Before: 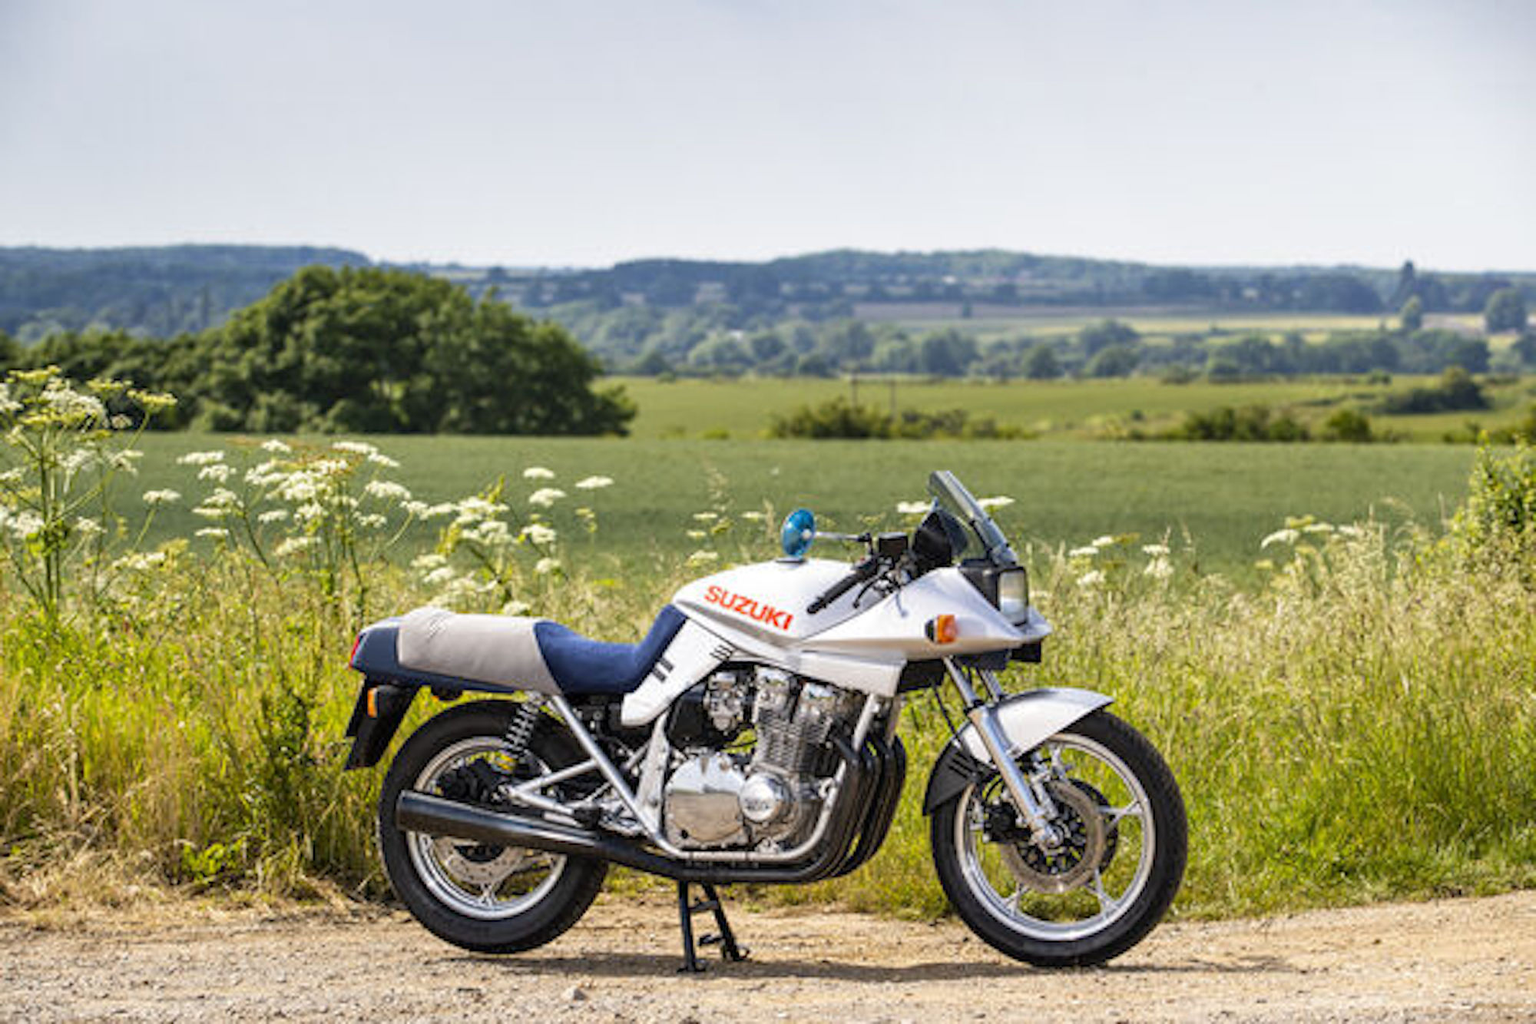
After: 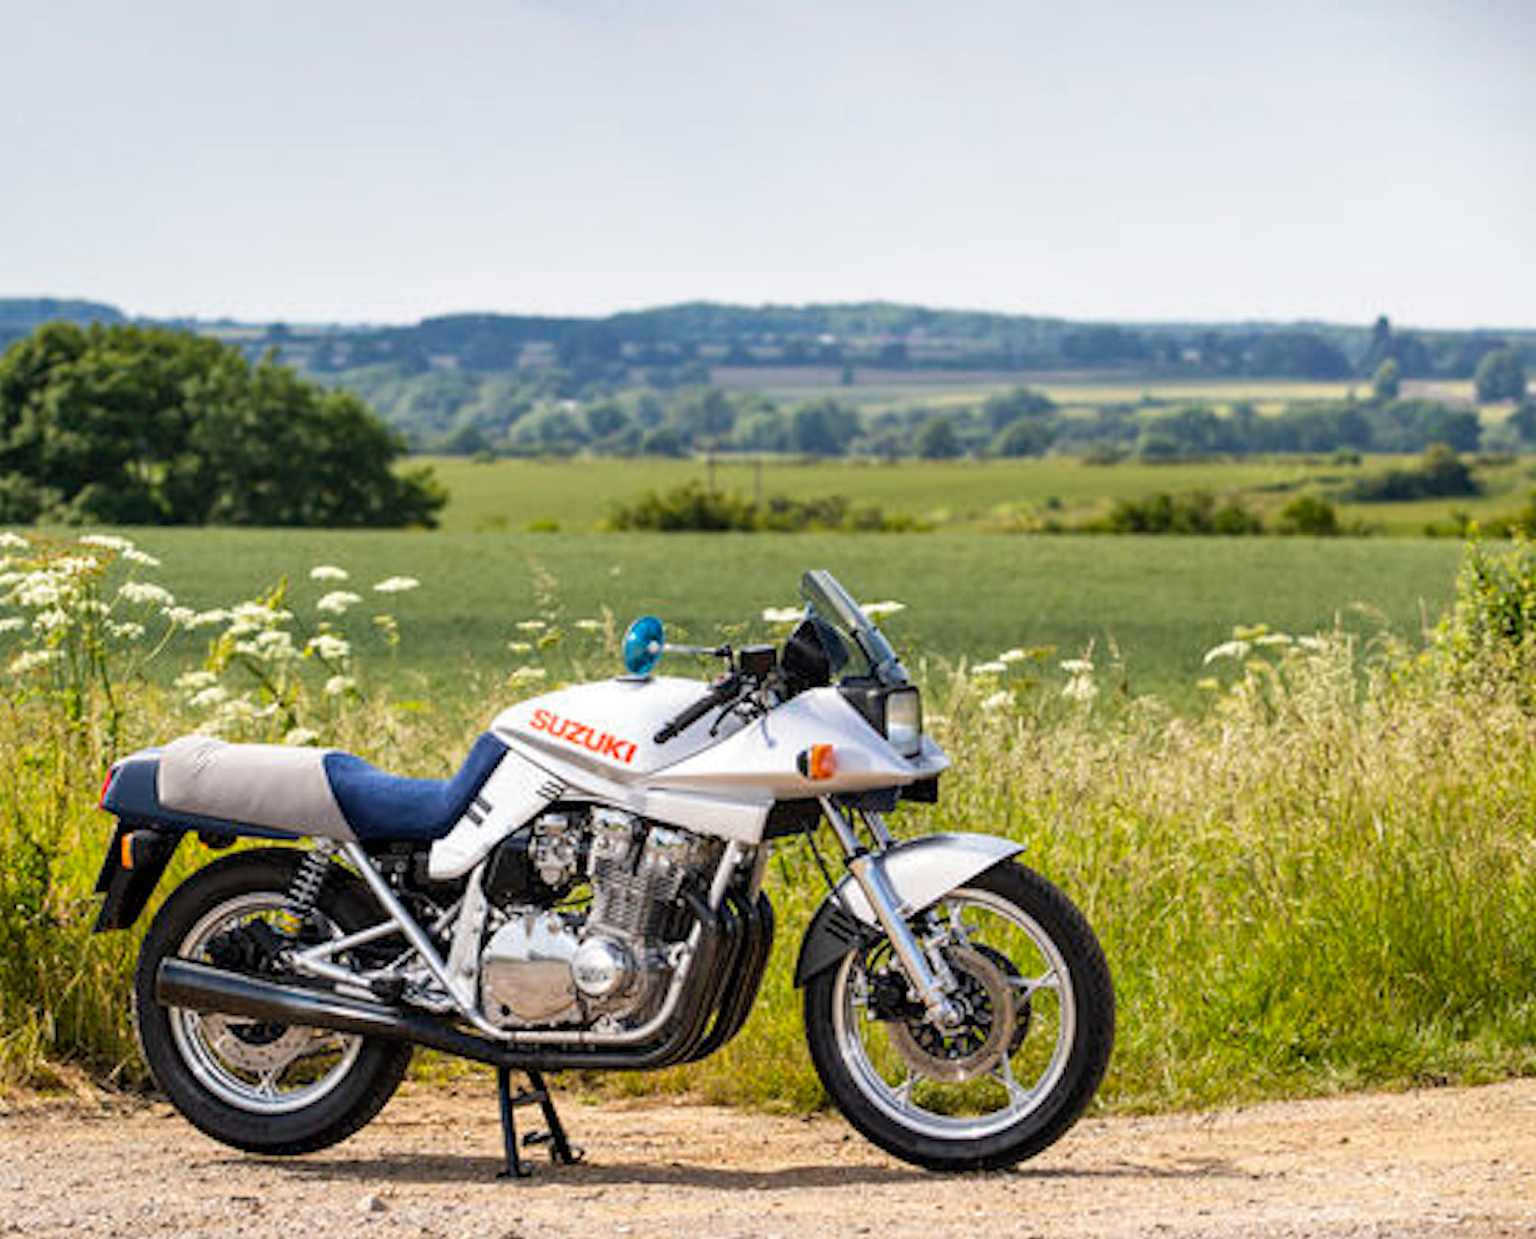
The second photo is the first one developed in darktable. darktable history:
crop: left 17.414%, bottom 0.046%
